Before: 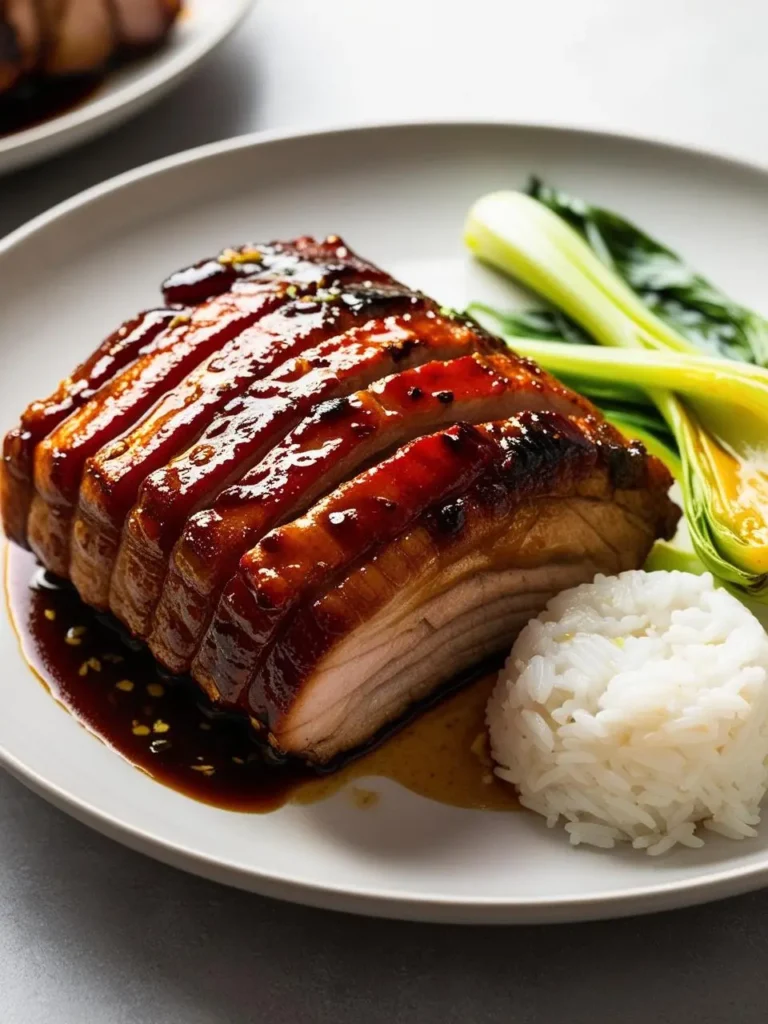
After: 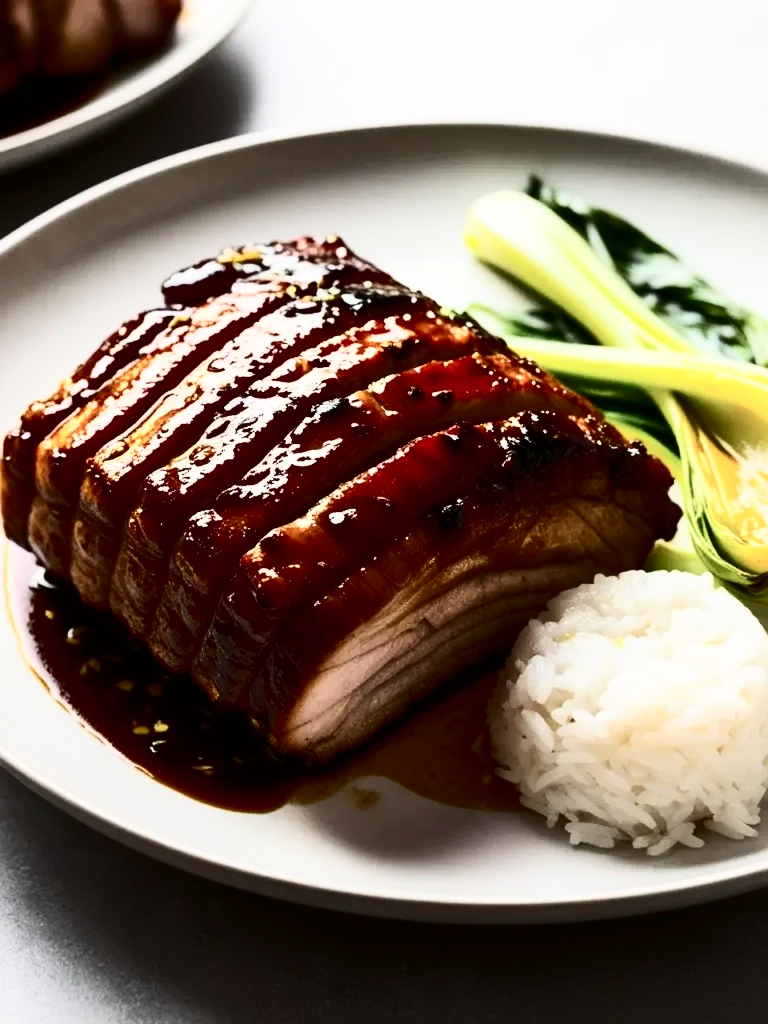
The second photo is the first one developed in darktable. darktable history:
contrast brightness saturation: contrast 0.488, saturation -0.089
